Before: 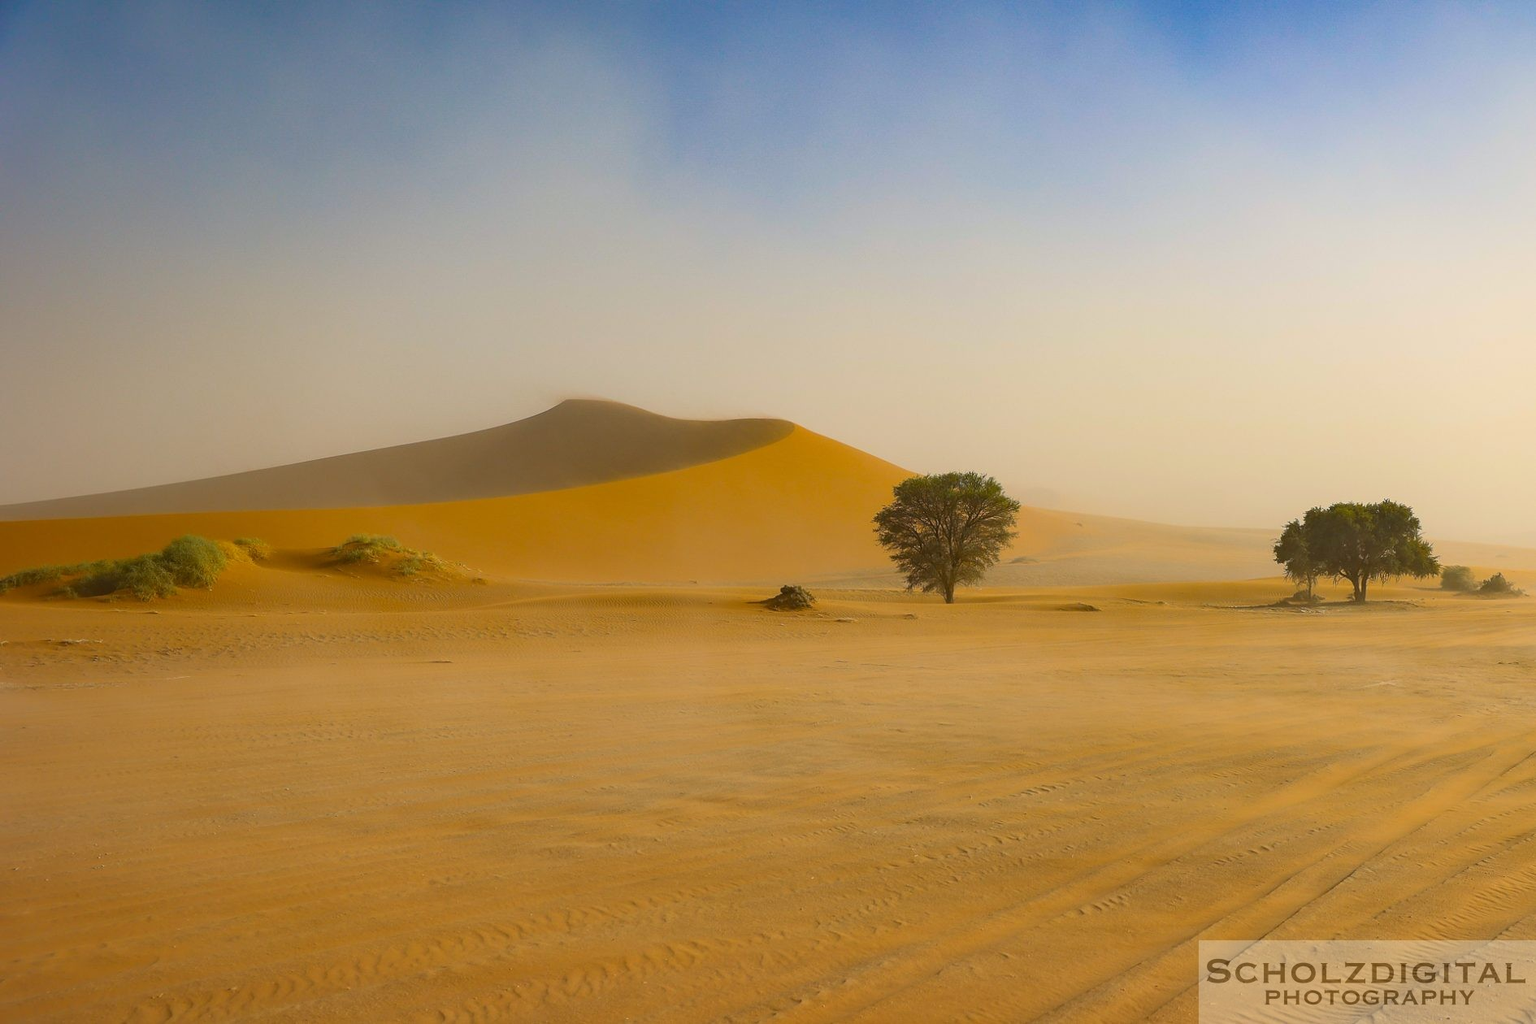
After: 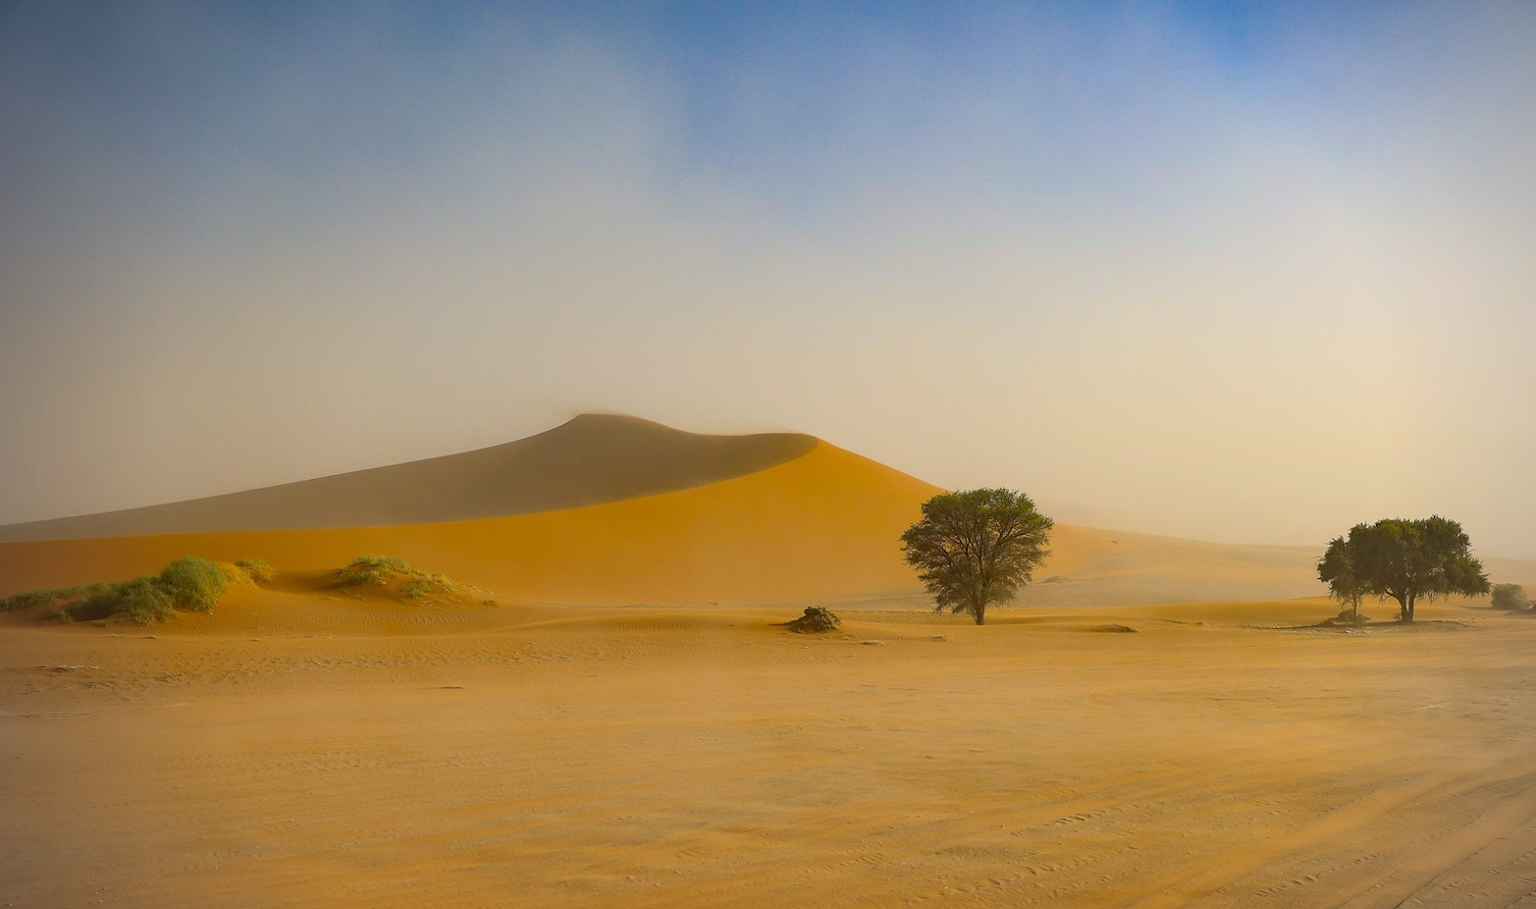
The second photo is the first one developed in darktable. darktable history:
crop and rotate: angle 0.2°, left 0.275%, right 3.127%, bottom 14.18%
vignetting: unbound false
